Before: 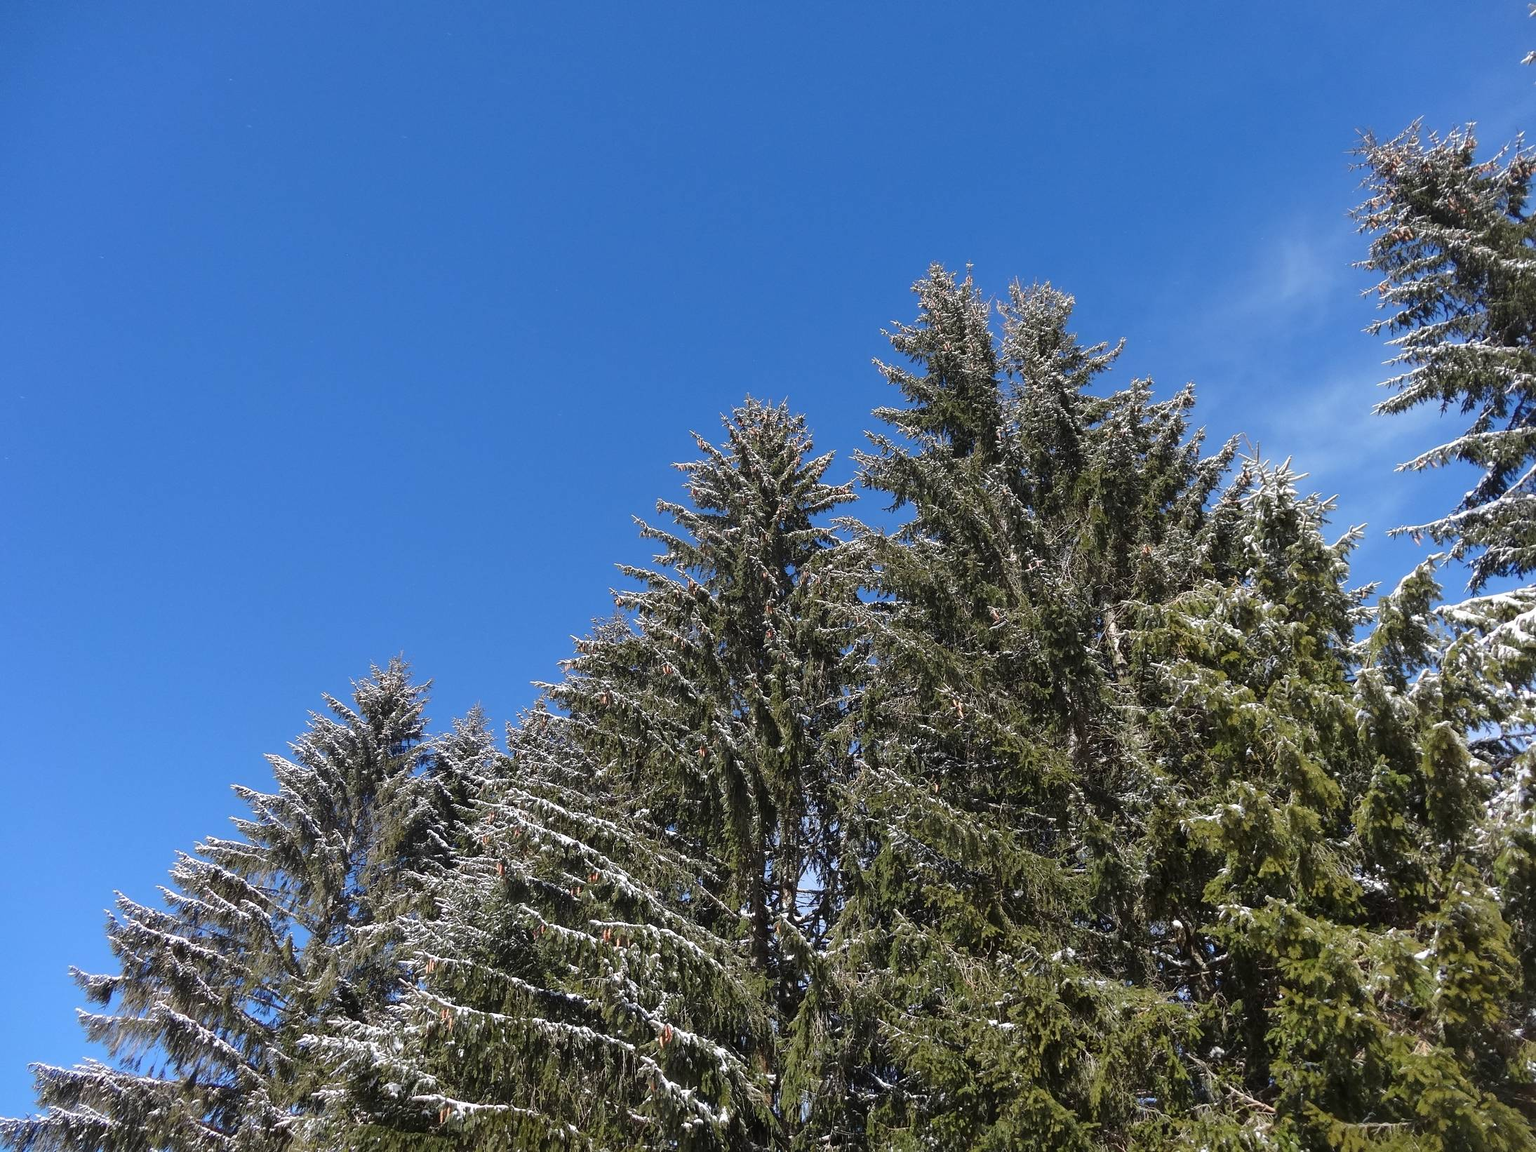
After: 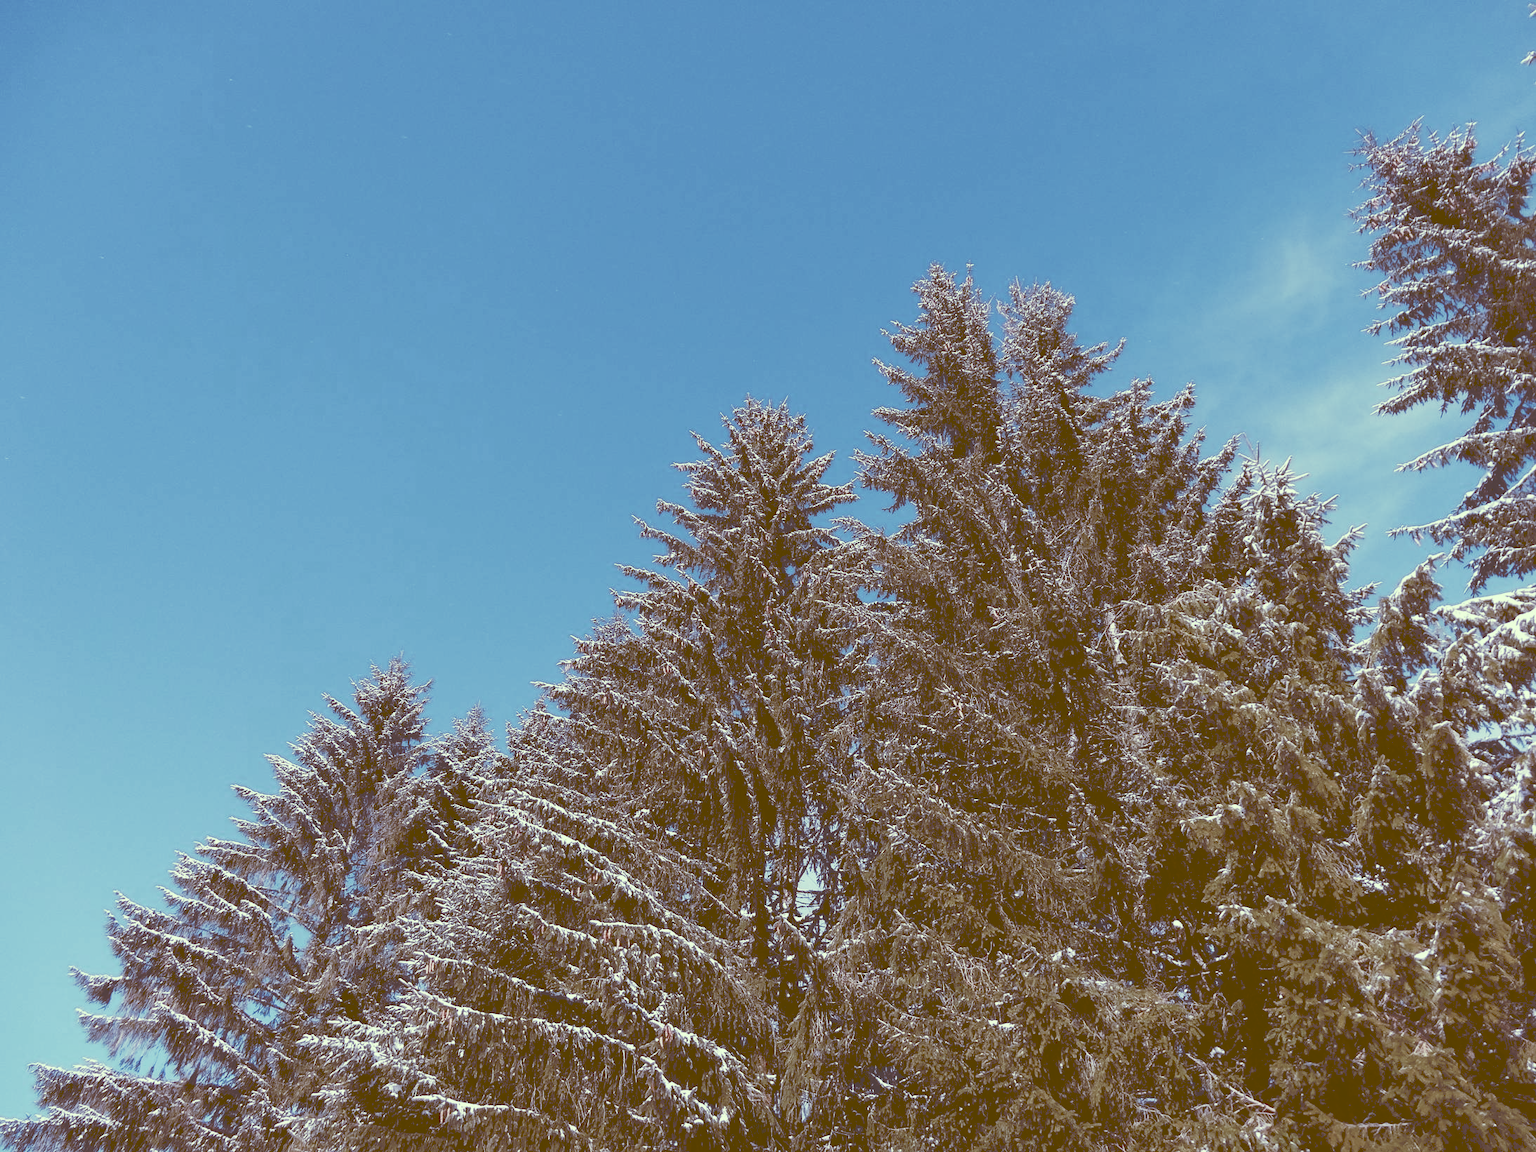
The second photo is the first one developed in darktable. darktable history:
tone curve: curves: ch0 [(0, 0) (0.003, 0.273) (0.011, 0.276) (0.025, 0.276) (0.044, 0.28) (0.069, 0.283) (0.1, 0.288) (0.136, 0.293) (0.177, 0.302) (0.224, 0.321) (0.277, 0.349) (0.335, 0.393) (0.399, 0.448) (0.468, 0.51) (0.543, 0.589) (0.623, 0.677) (0.709, 0.761) (0.801, 0.839) (0.898, 0.909) (1, 1)], preserve colors none
color look up table: target L [94.07, 85.23, 87.01, 78.69, 53.34, 52.73, 51.96, 50.96, 57.53, 43.91, 27.29, 11.04, 201, 76.05, 71.66, 66.58, 58.94, 59.01, 54.36, 51.54, 49, 45.46, 28.6, 19.18, 9.005, 6.833, 87.14, 80.2, 64.35, 65.35, 67.75, 59.6, 47.47, 53.24, 36.3, 37.67, 41.73, 26.1, 25.15, 14.96, 15.75, 7.865, 93.29, 77.14, 79.45, 71.11, 54.9, 34.66, 38.48], target a [-14.77, -13.69, -44.49, -51.21, -28.21, 5.824, -19.7, -6.582, -7.965, -14.06, 0.114, 34.65, 0, 3.228, 15.22, 25.1, 43.96, 23.64, 56.79, 32.22, 9.327, 58.57, 14.71, 47.34, 43.47, 38.83, 0.331, 14.56, 4.238, 32.01, -6.721, 40.57, 32.54, 27.87, 19.1, 9.833, 25.35, 28.41, 15.05, 29.19, 40.68, 41.17, -23.81, -10.08, -22.56, -25.99, -7.784, 4.73, -1.855], target b [26.89, 45.79, 16.04, 36.75, 32.47, 35.45, 20.31, 13.86, -5.742, -3.157, 46.15, 18.33, -0.001, 4.86, 18.81, 29.81, 12.07, -2.688, 1.468, 25.1, 0.491, 41.39, 42.46, 32.4, 14.9, 11.19, 5.571, -6.508, -16.28, -11.57, -24.68, -22.46, -10.96, -32.7, -12.27, -37.44, -54.32, 1.892, -48.63, 24.96, -14.45, 12.77, 15.04, -2.123, -5.31, -8.584, -14.72, -4.394, -24.8], num patches 49
